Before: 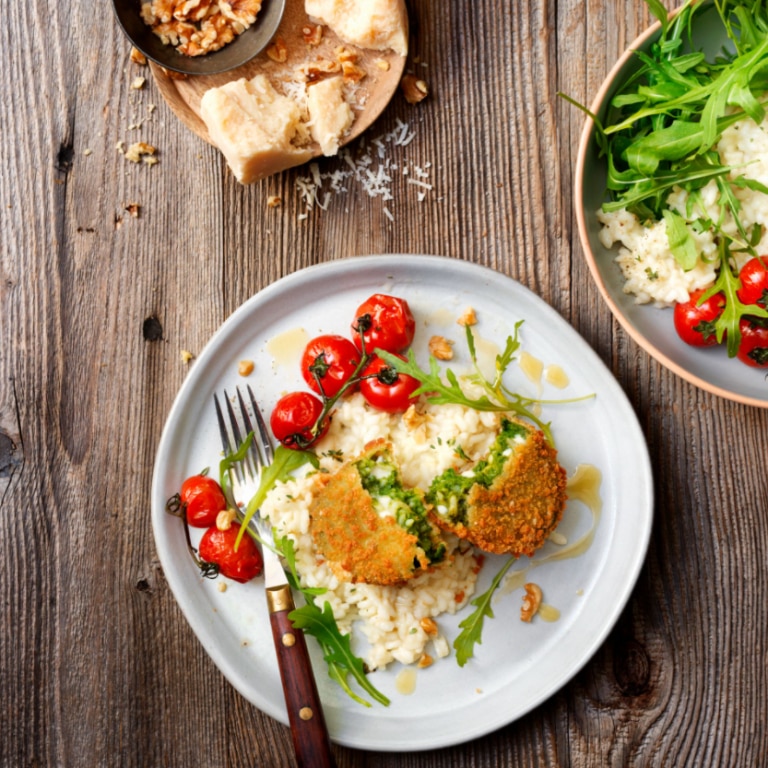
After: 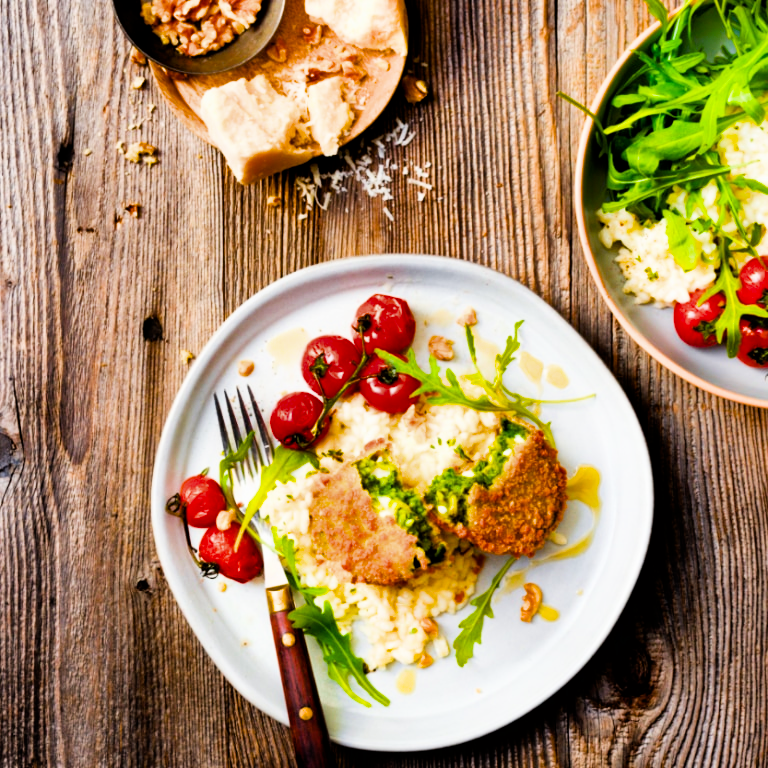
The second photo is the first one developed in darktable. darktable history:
exposure: exposure -0.072 EV, compensate highlight preservation false
filmic rgb: black relative exposure -5 EV, hardness 2.88, contrast 1.3, highlights saturation mix -30%
shadows and highlights: radius 108.52, shadows 44.07, highlights -67.8, low approximation 0.01, soften with gaussian
color balance rgb: linear chroma grading › global chroma 10%, perceptual saturation grading › global saturation 40%, perceptual brilliance grading › global brilliance 30%, global vibrance 20%
